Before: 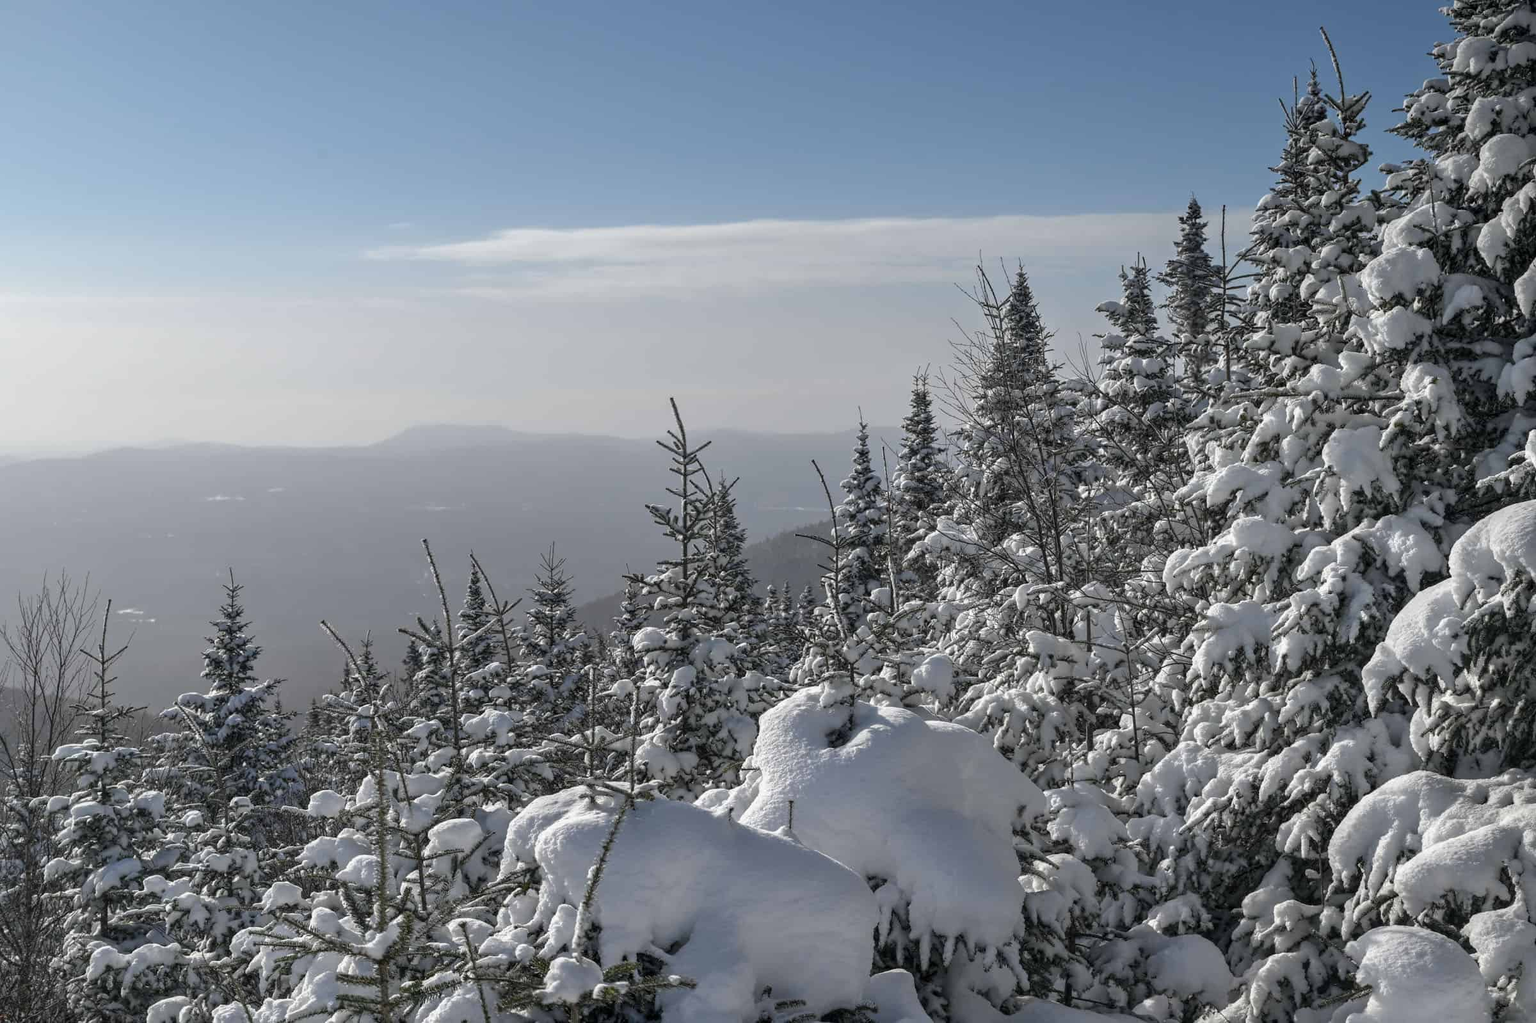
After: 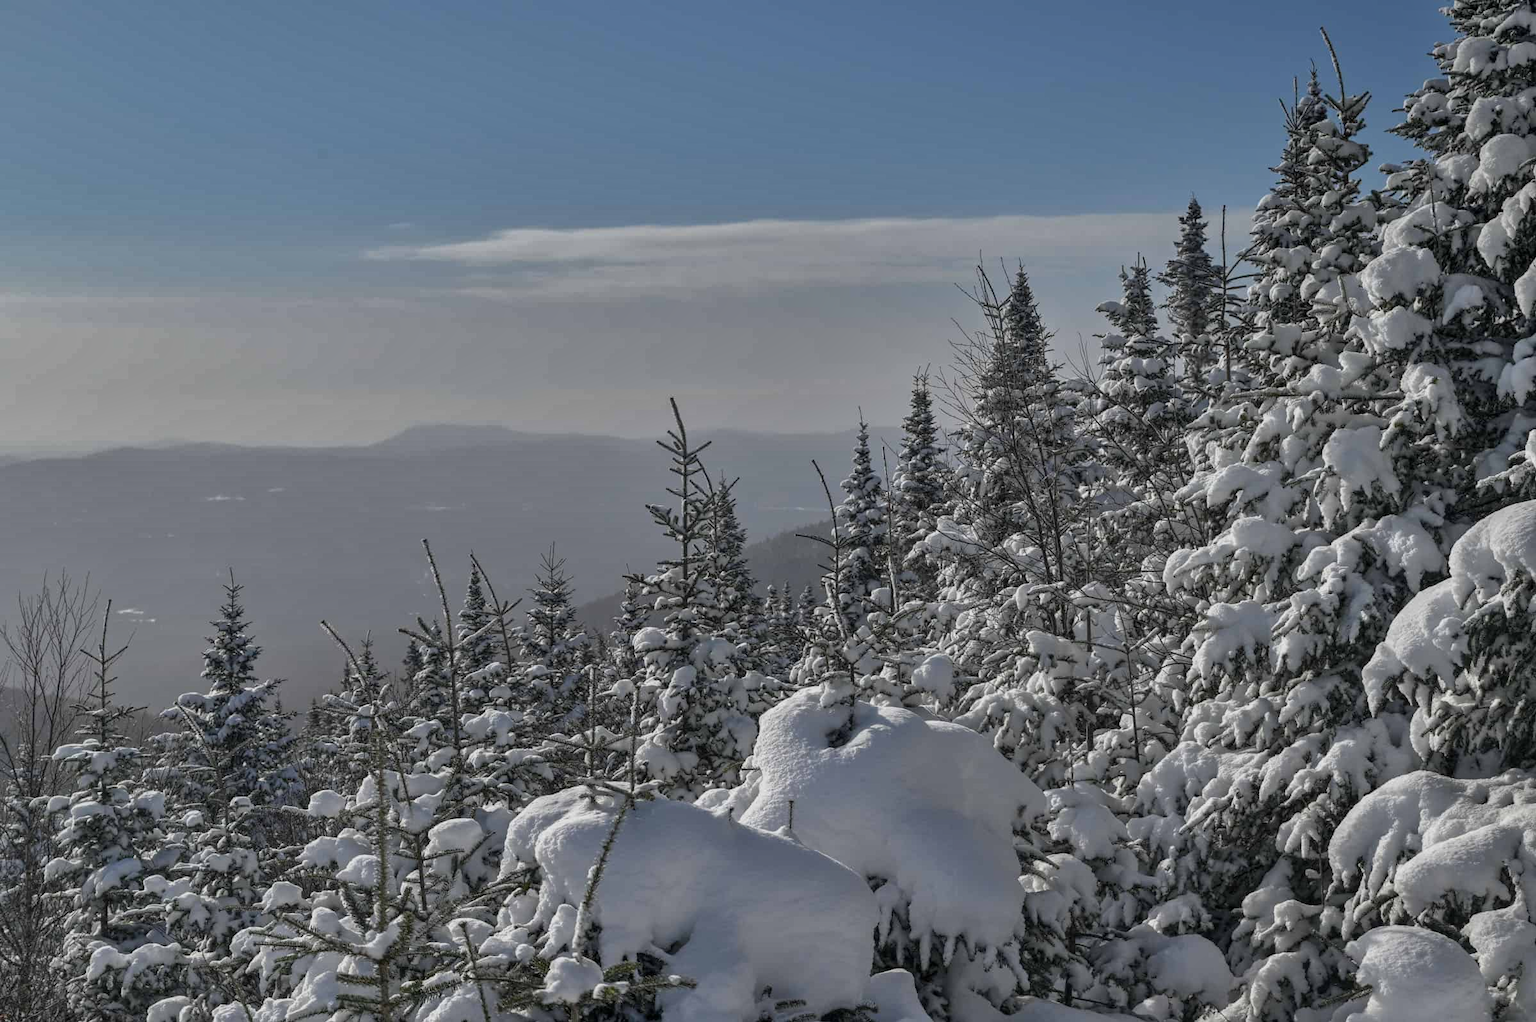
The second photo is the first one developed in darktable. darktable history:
shadows and highlights: shadows 80.7, white point adjustment -9.21, highlights -61.42, soften with gaussian
